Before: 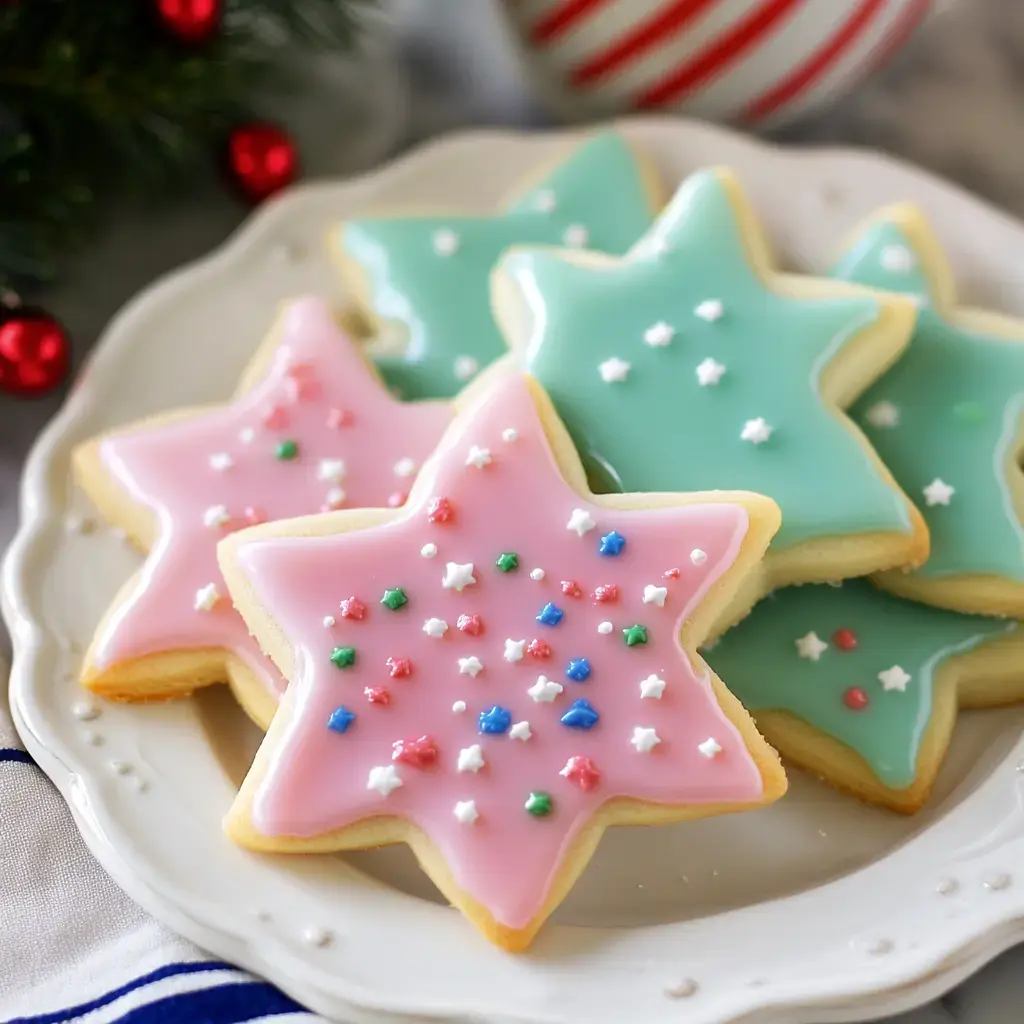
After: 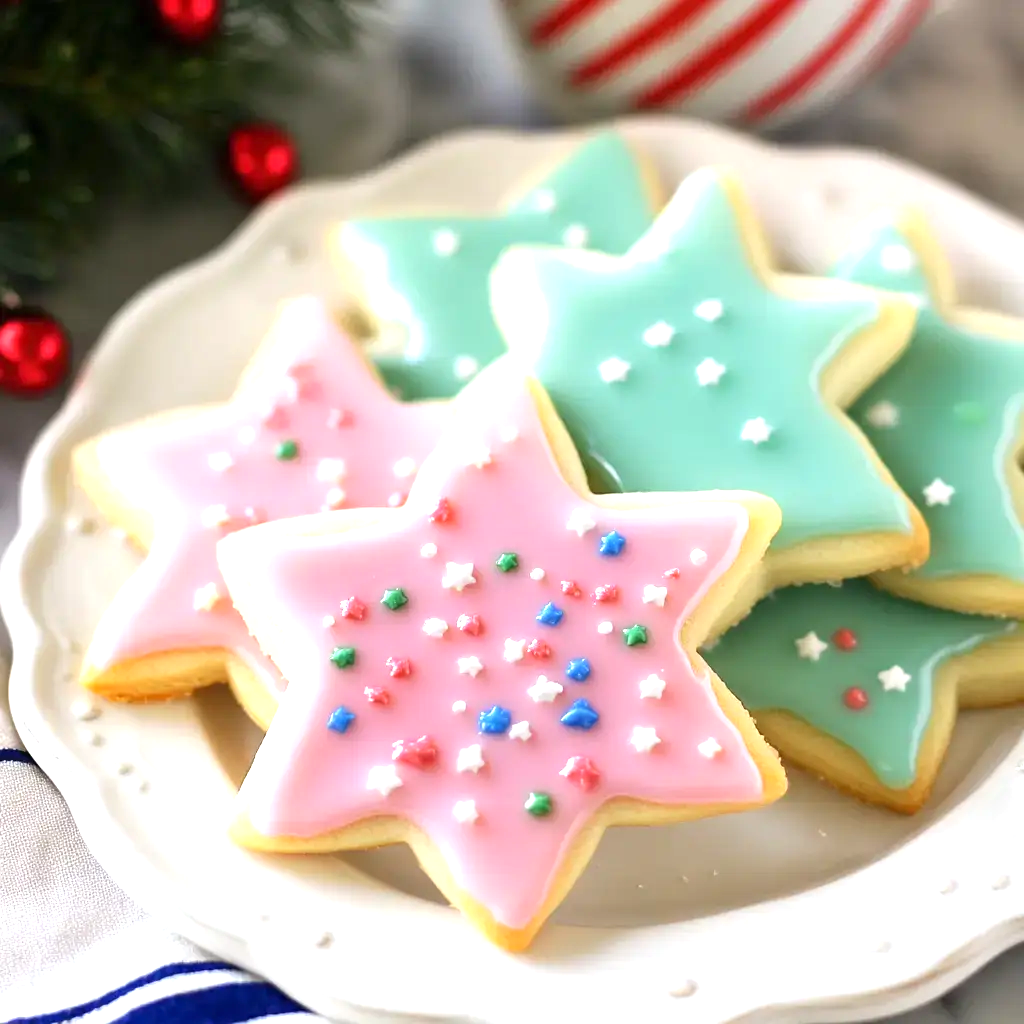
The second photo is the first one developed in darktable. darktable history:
levels: levels [0, 0.492, 0.984]
exposure: black level correction 0, exposure 0.701 EV, compensate highlight preservation false
